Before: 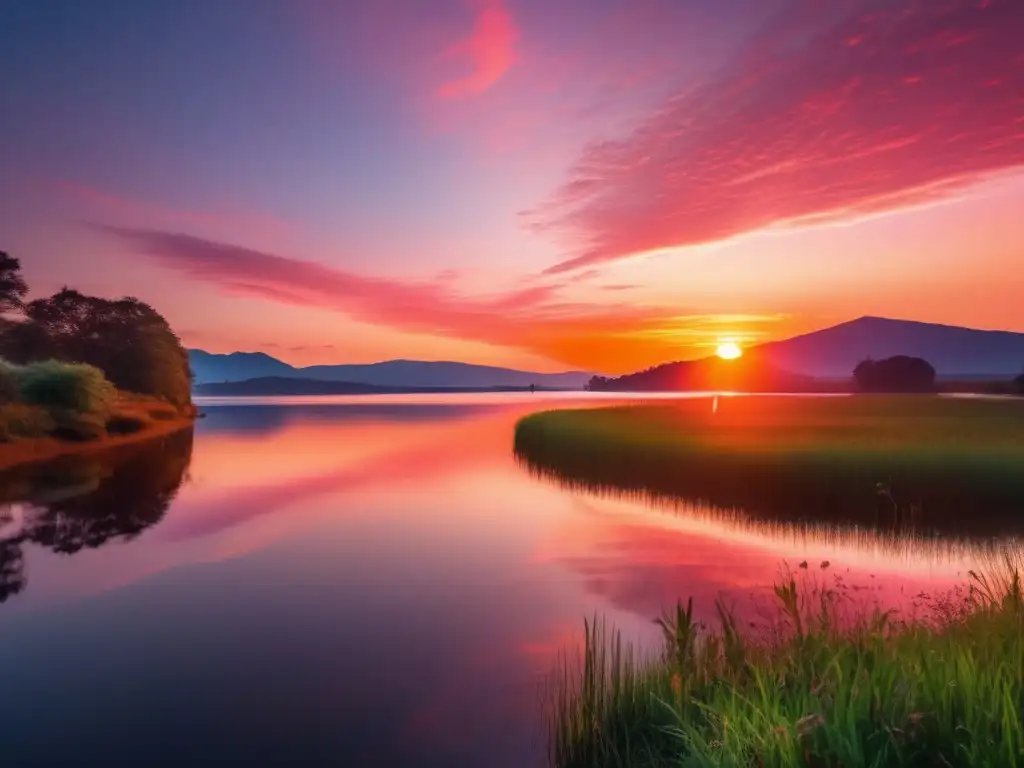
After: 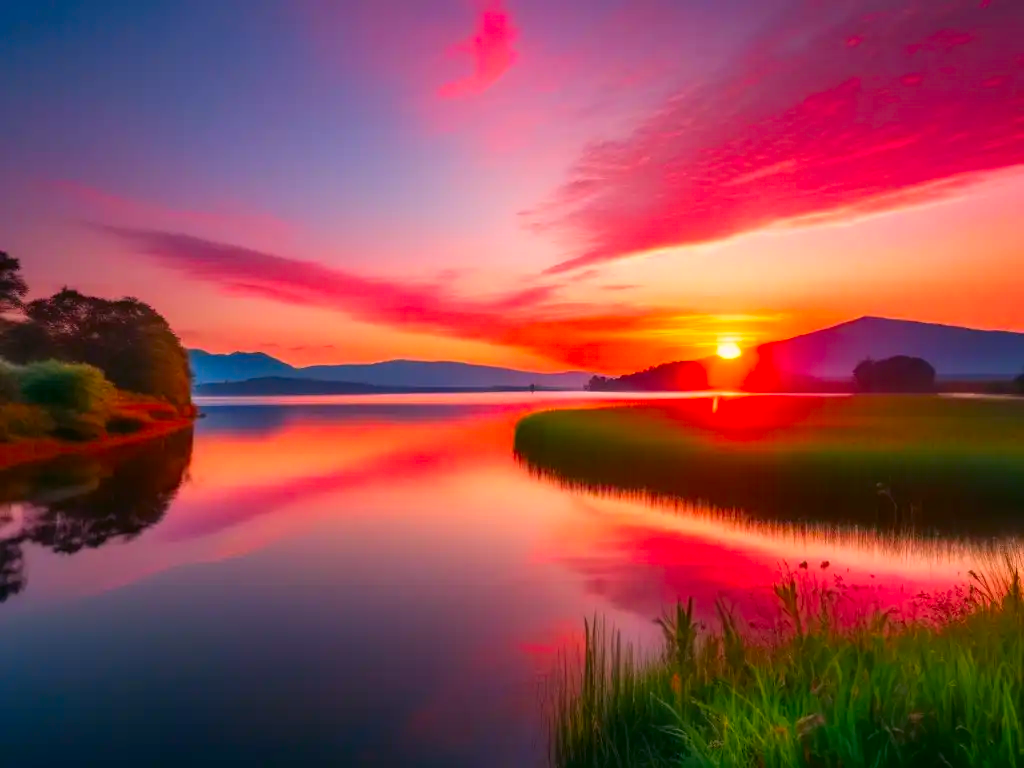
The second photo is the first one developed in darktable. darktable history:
contrast brightness saturation: saturation 0.515
color correction: highlights a* 3.97, highlights b* 4.95, shadows a* -8.09, shadows b* 4.91
